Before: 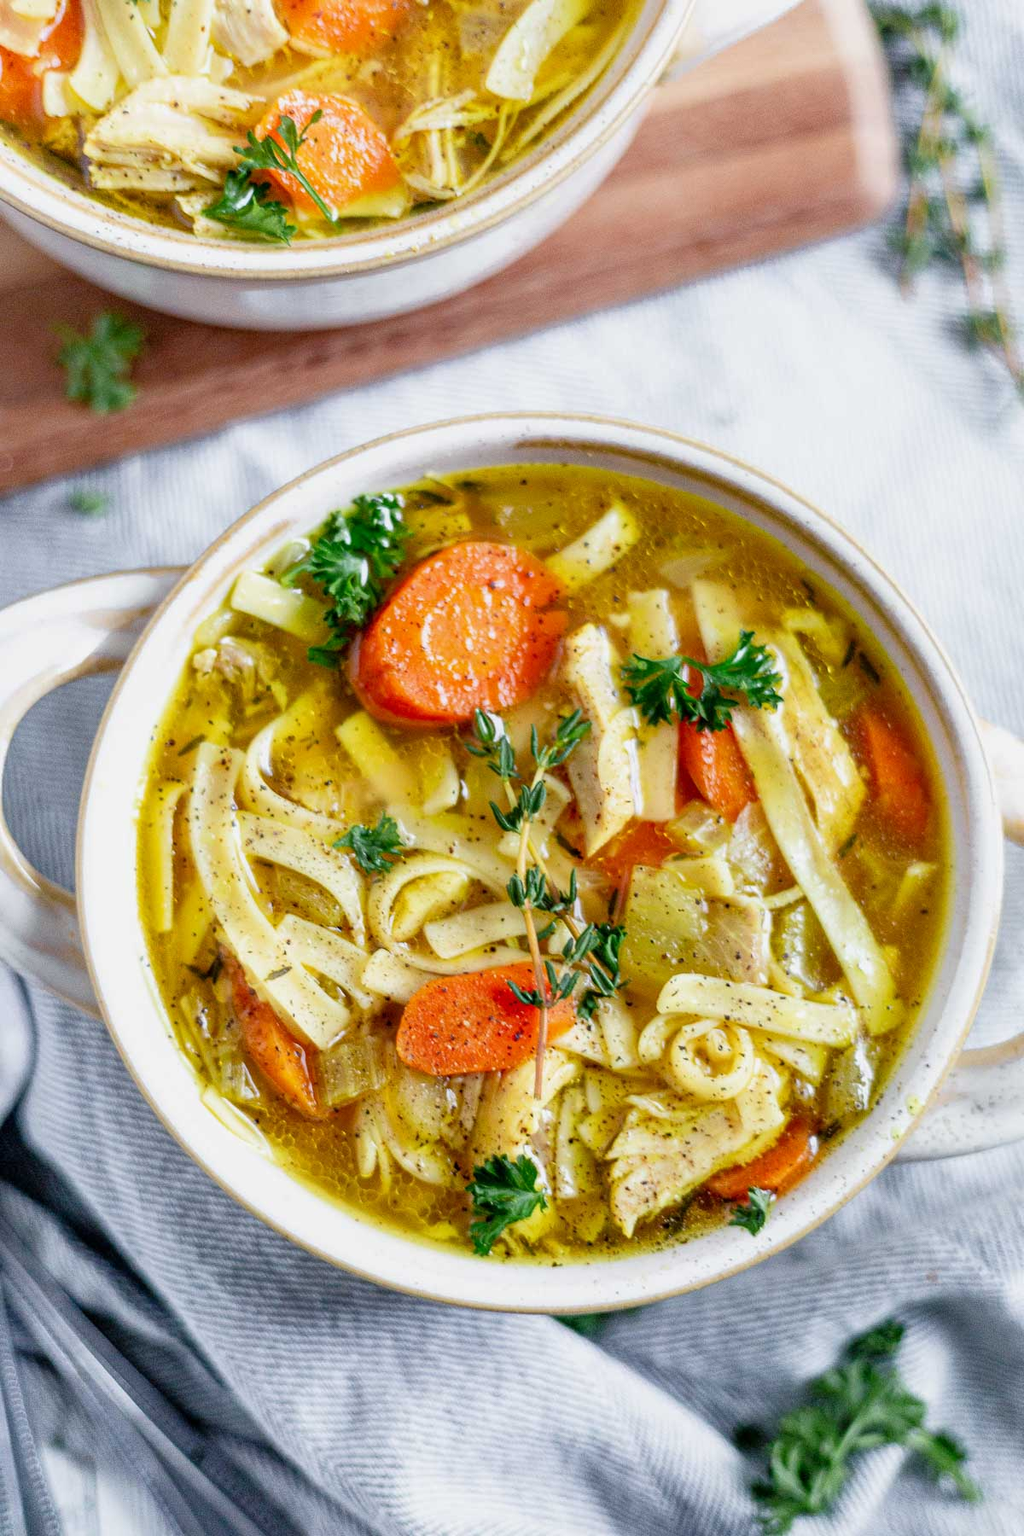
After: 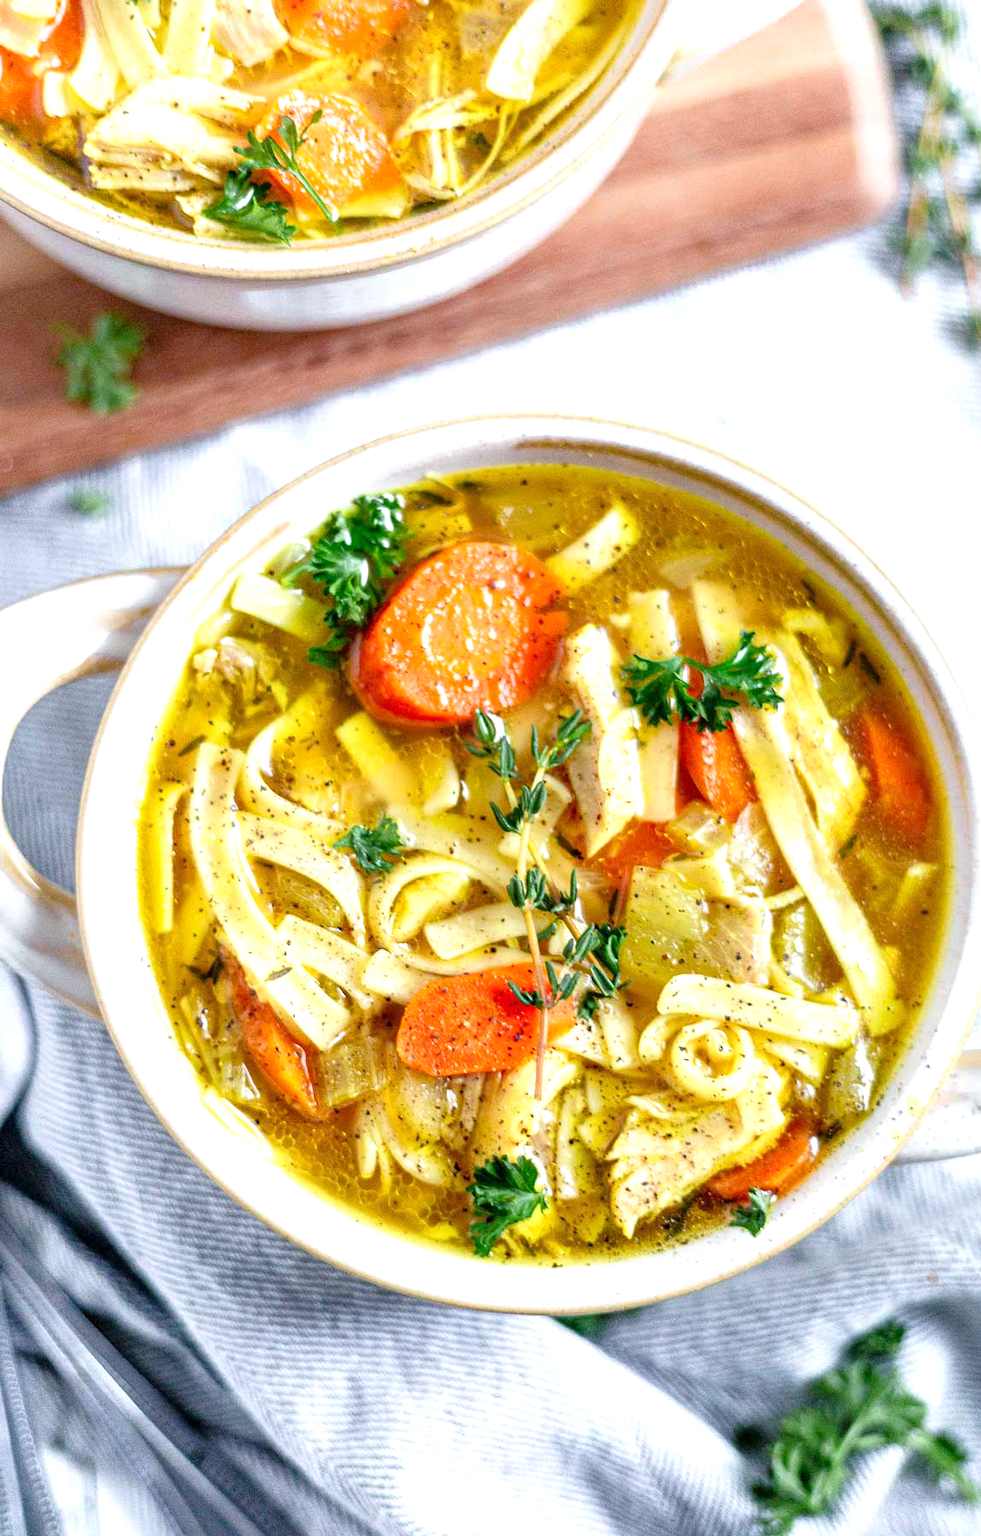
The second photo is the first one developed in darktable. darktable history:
crop: right 4.126%, bottom 0.031%
exposure: exposure 0.6 EV, compensate highlight preservation false
